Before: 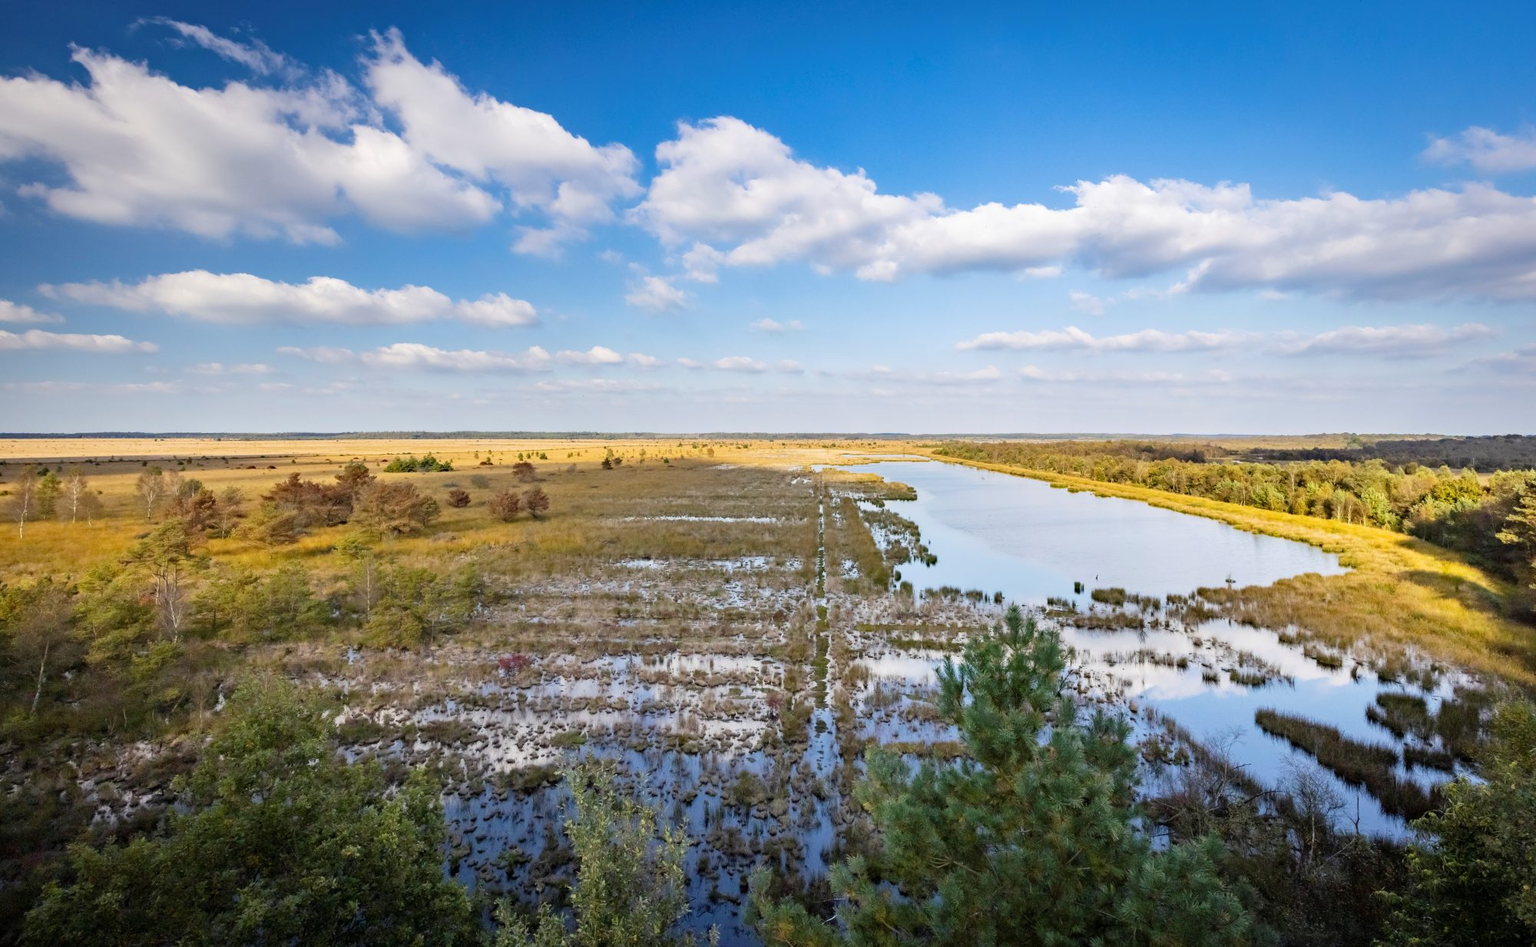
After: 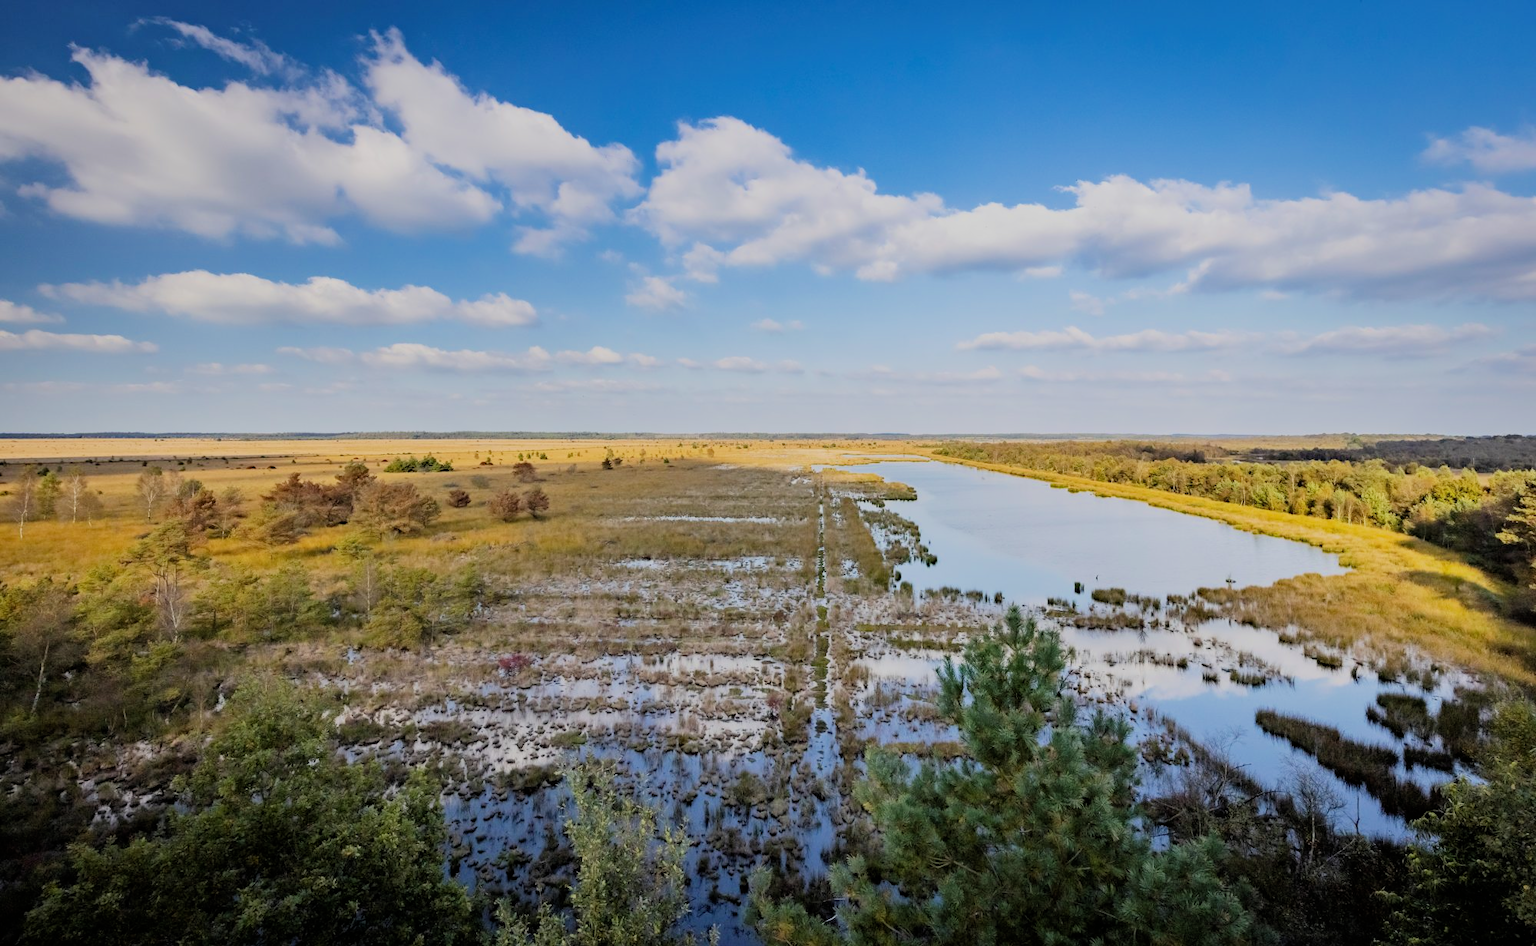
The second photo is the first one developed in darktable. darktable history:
filmic rgb: black relative exposure -7.65 EV, white relative exposure 4.56 EV, hardness 3.61, contrast 0.995, color science v6 (2022)
